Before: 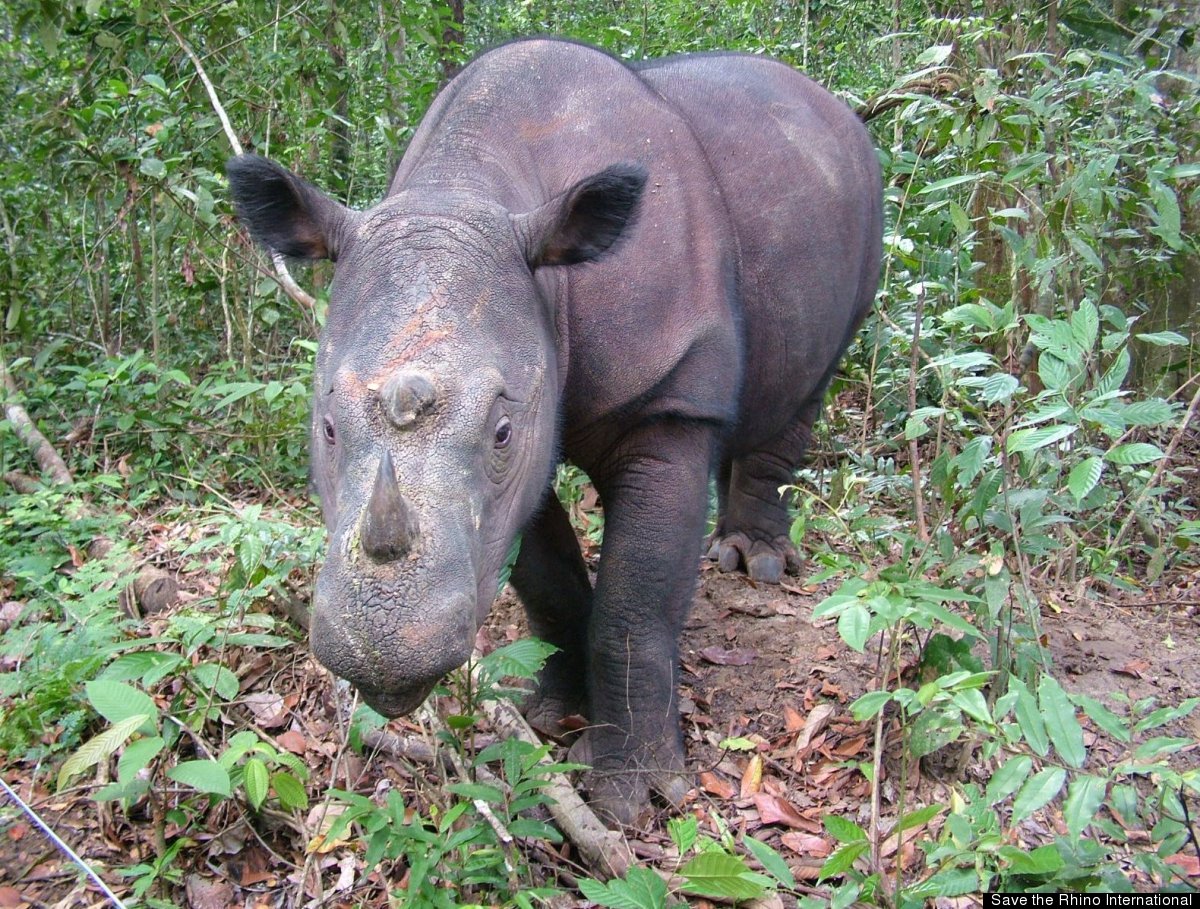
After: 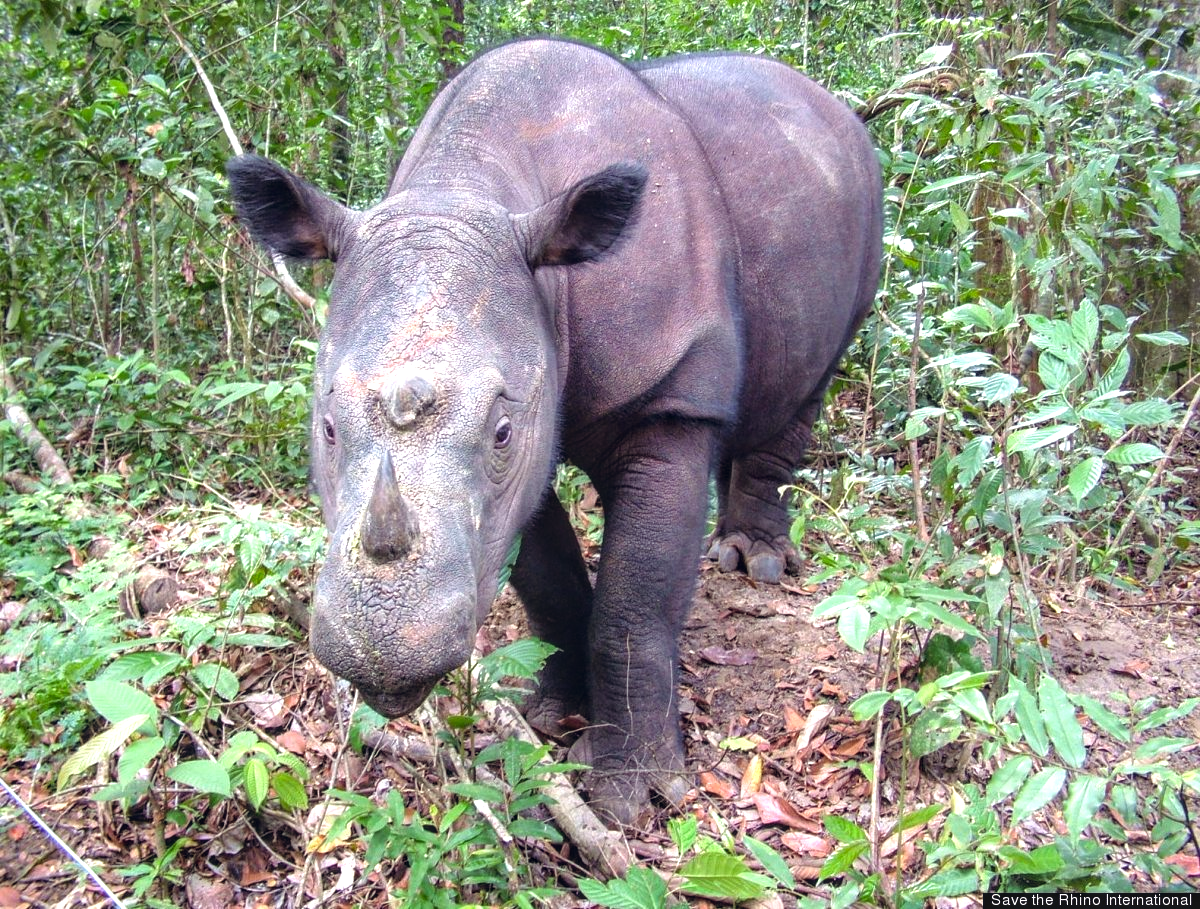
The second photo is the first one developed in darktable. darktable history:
color balance rgb: shadows lift › luminance 0.406%, shadows lift › chroma 6.772%, shadows lift › hue 302.59°, highlights gain › chroma 0.161%, highlights gain › hue 331.94°, global offset › chroma 0.054%, global offset › hue 253.61°, linear chroma grading › global chroma 14.931%, perceptual saturation grading › global saturation 0.584%
tone equalizer: -8 EV -0.732 EV, -7 EV -0.712 EV, -6 EV -0.599 EV, -5 EV -0.402 EV, -3 EV 0.395 EV, -2 EV 0.6 EV, -1 EV 0.684 EV, +0 EV 0.773 EV
local contrast: on, module defaults
base curve: preserve colors none
contrast brightness saturation: contrast -0.086, brightness -0.031, saturation -0.111
